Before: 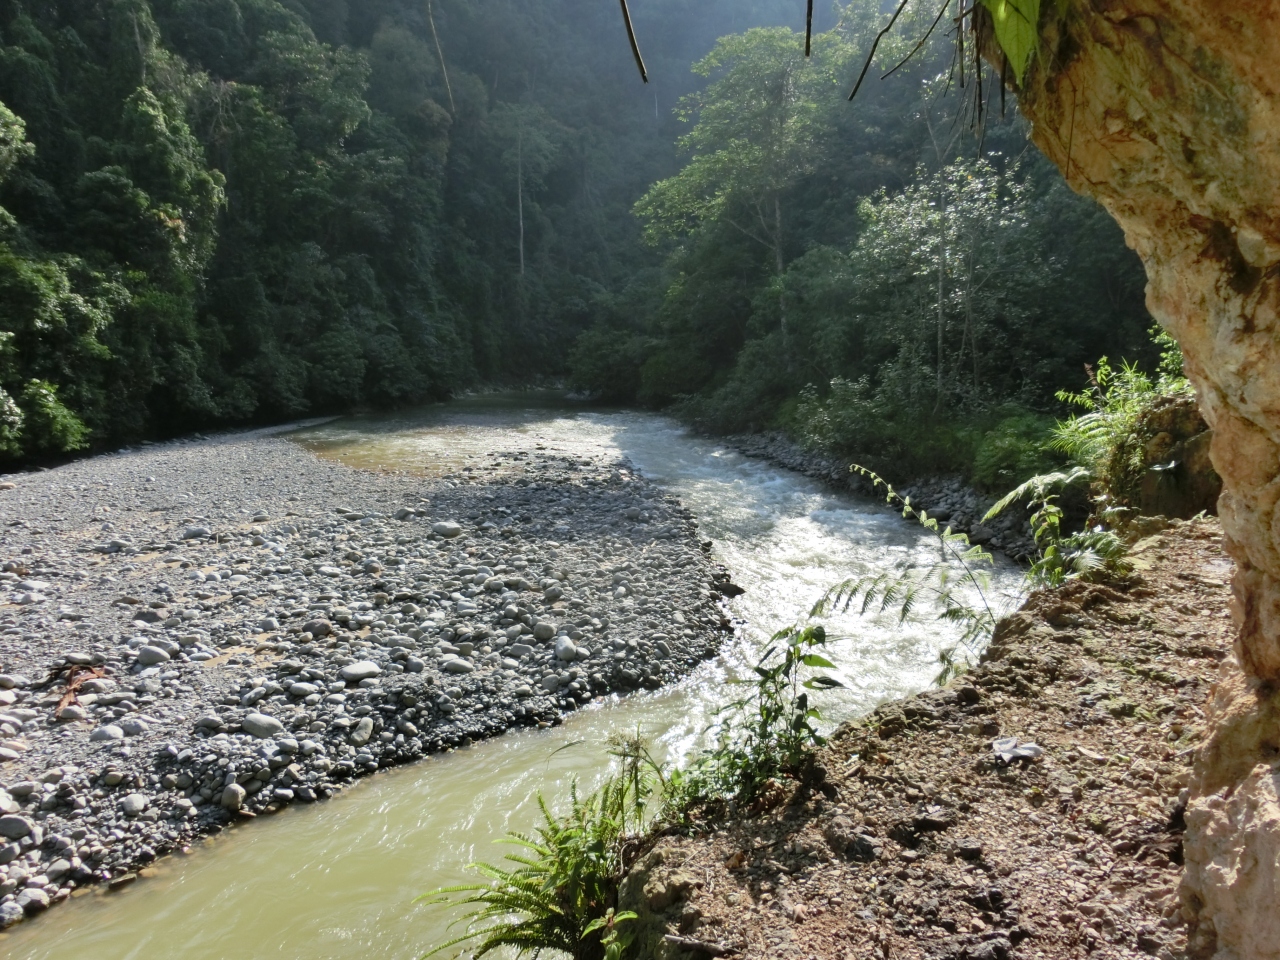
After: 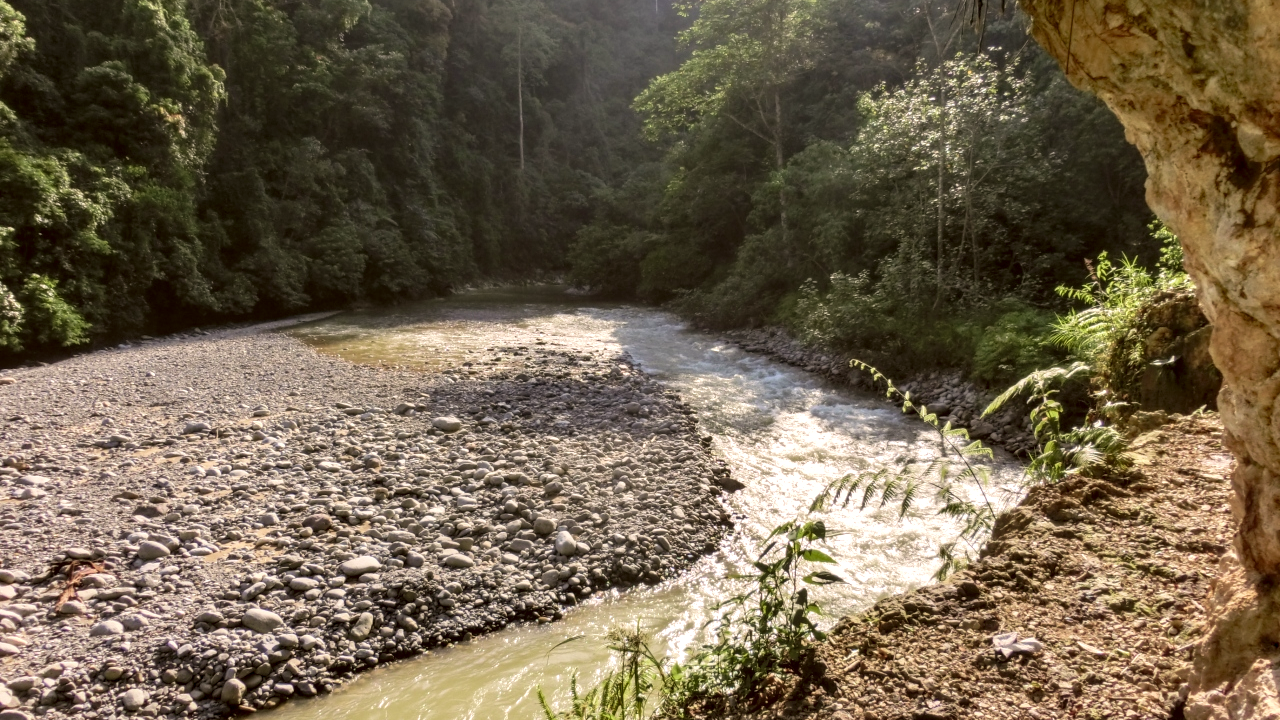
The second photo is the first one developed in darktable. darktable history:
velvia: on, module defaults
color correction: highlights a* 6.27, highlights b* 8.19, shadows a* 5.94, shadows b* 7.23, saturation 0.9
local contrast: highlights 61%, detail 143%, midtone range 0.428
crop: top 11.038%, bottom 13.962%
